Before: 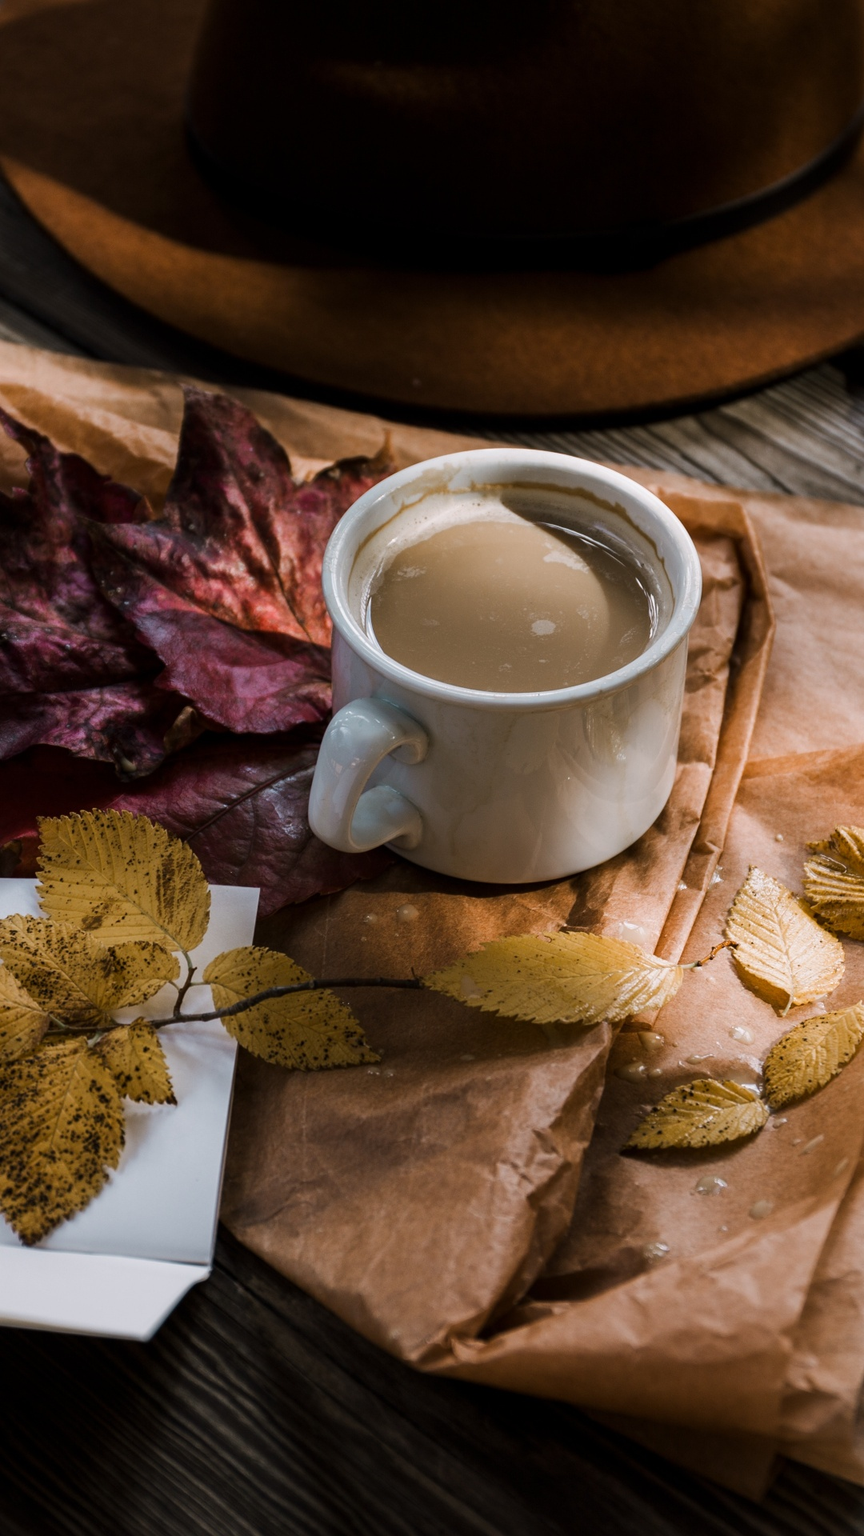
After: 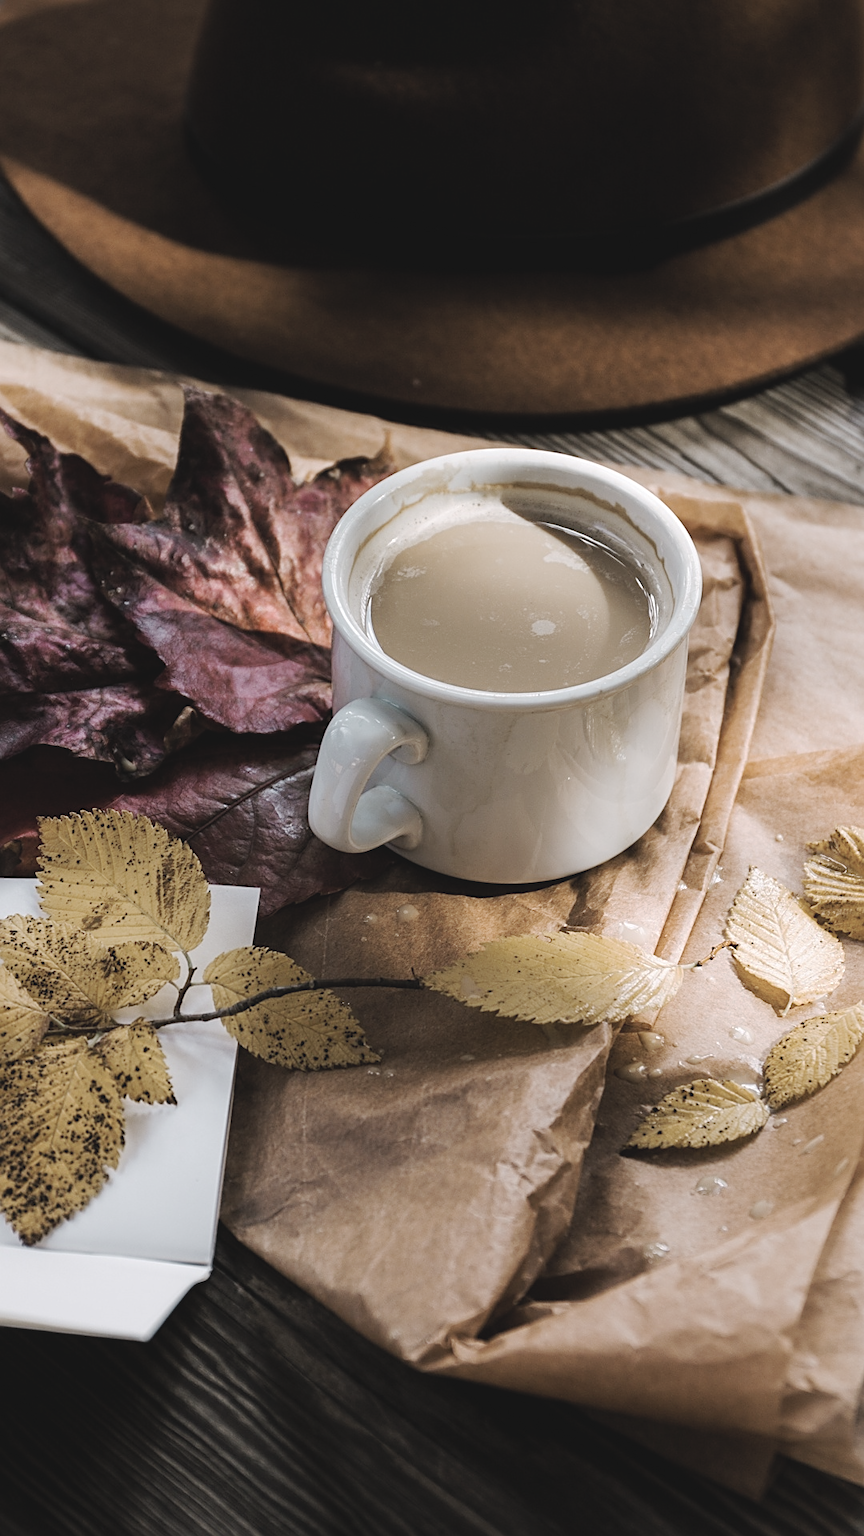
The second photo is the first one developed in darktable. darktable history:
levels: levels [0.062, 0.494, 0.925]
base curve: curves: ch0 [(0, 0) (0.158, 0.273) (0.879, 0.895) (1, 1)], preserve colors none
contrast brightness saturation: contrast -0.245, saturation -0.445
sharpen: on, module defaults
tone equalizer: -8 EV -0.427 EV, -7 EV -0.423 EV, -6 EV -0.317 EV, -5 EV -0.208 EV, -3 EV 0.191 EV, -2 EV 0.33 EV, -1 EV 0.374 EV, +0 EV 0.425 EV
